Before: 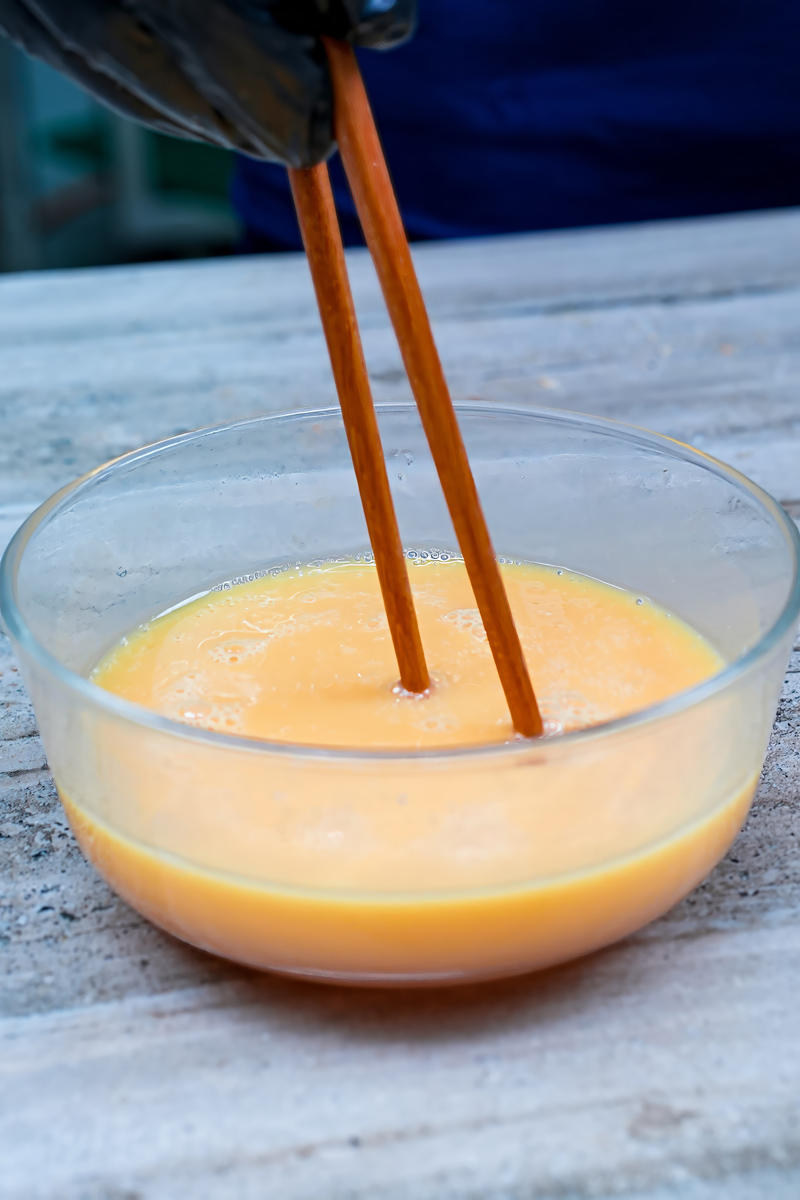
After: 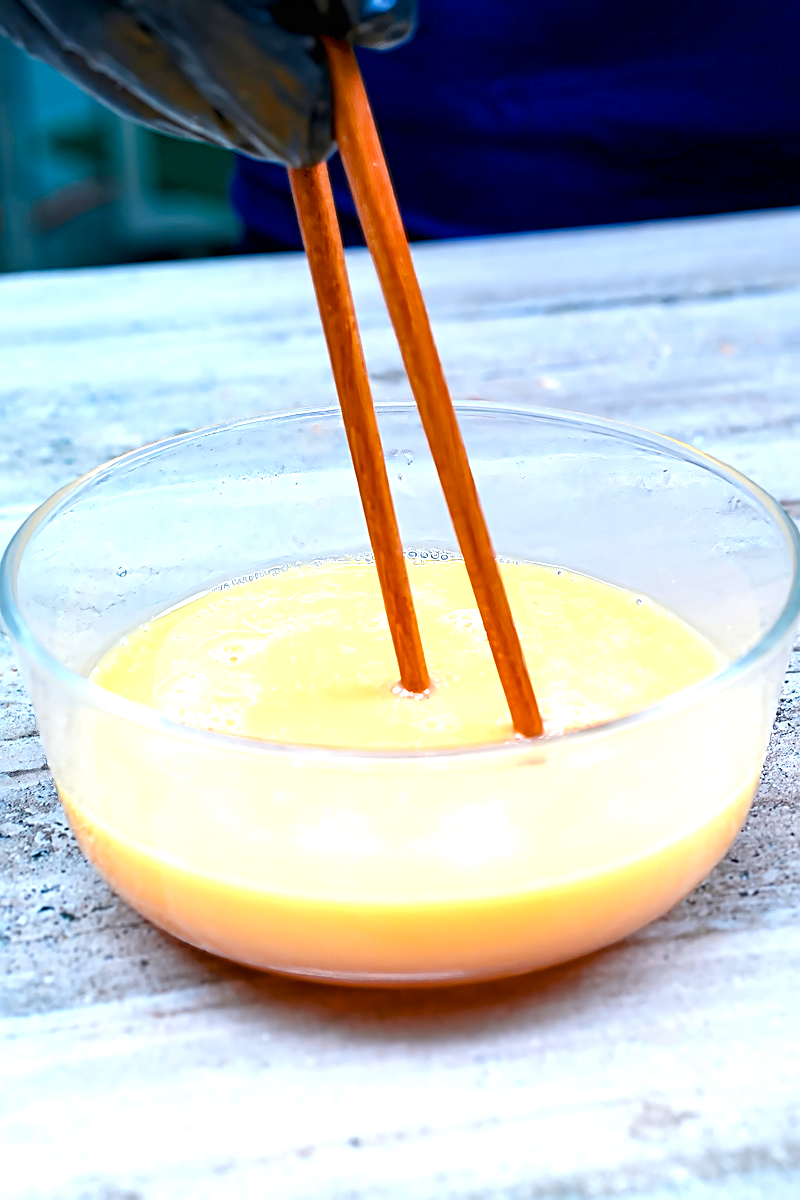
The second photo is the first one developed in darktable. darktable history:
color balance rgb: perceptual saturation grading › global saturation 20%, perceptual saturation grading › highlights -25%, perceptual saturation grading › shadows 50%
sharpen: on, module defaults
color balance: mode lift, gamma, gain (sRGB)
exposure: black level correction 0, exposure 0.95 EV, compensate exposure bias true, compensate highlight preservation false
